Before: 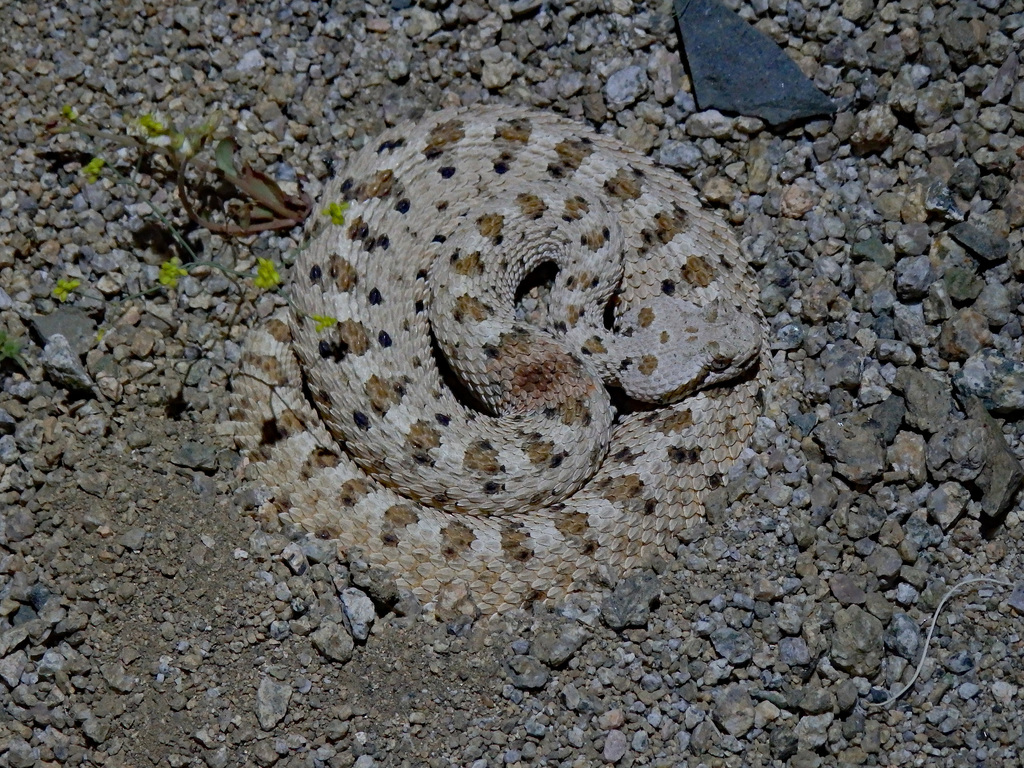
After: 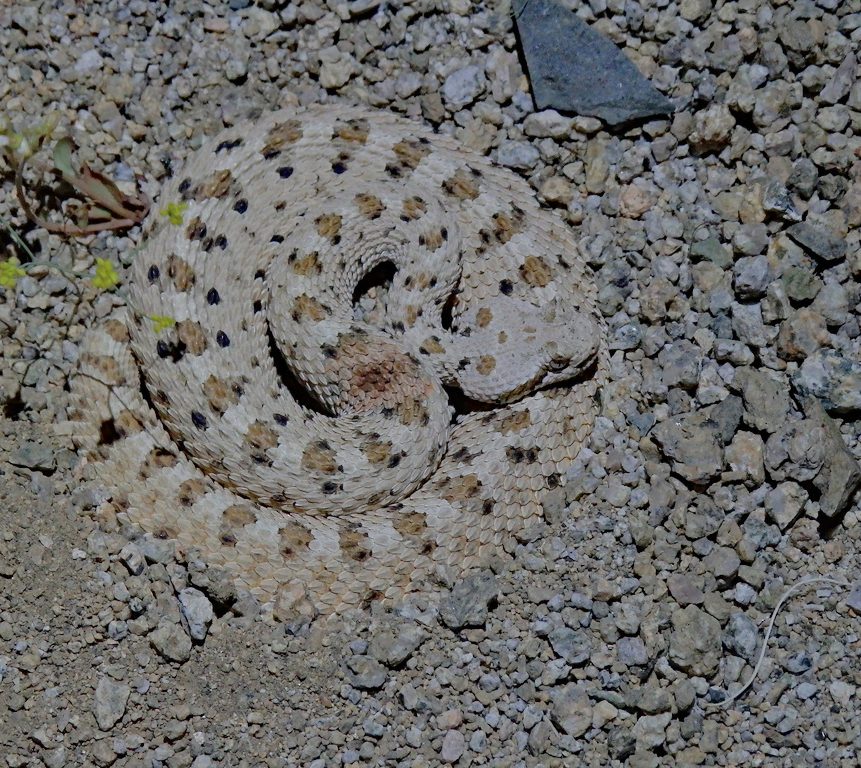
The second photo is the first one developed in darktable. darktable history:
shadows and highlights: shadows 31.19, highlights 1.36, soften with gaussian
crop: left 15.887%
tone equalizer: -8 EV 0.213 EV, -7 EV 0.451 EV, -6 EV 0.408 EV, -5 EV 0.271 EV, -3 EV -0.249 EV, -2 EV -0.437 EV, -1 EV -0.424 EV, +0 EV -0.229 EV, mask exposure compensation -0.492 EV
tone curve: curves: ch0 [(0, 0) (0.003, 0.007) (0.011, 0.011) (0.025, 0.021) (0.044, 0.04) (0.069, 0.07) (0.1, 0.129) (0.136, 0.187) (0.177, 0.254) (0.224, 0.325) (0.277, 0.398) (0.335, 0.461) (0.399, 0.513) (0.468, 0.571) (0.543, 0.624) (0.623, 0.69) (0.709, 0.777) (0.801, 0.86) (0.898, 0.953) (1, 1)], color space Lab, independent channels
